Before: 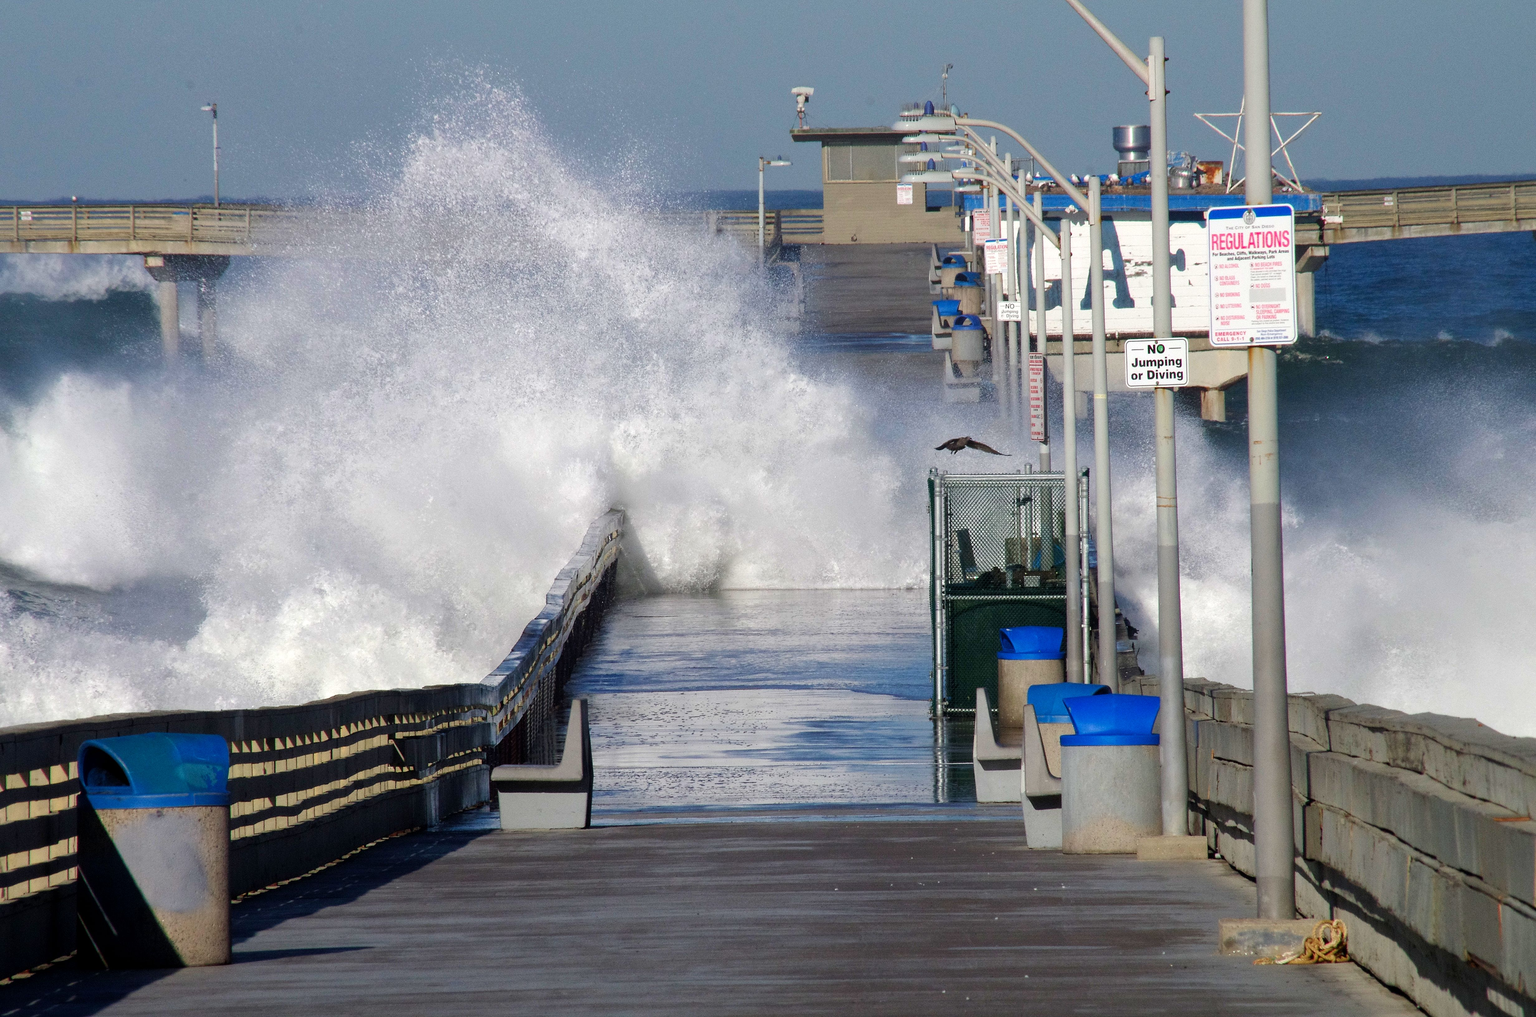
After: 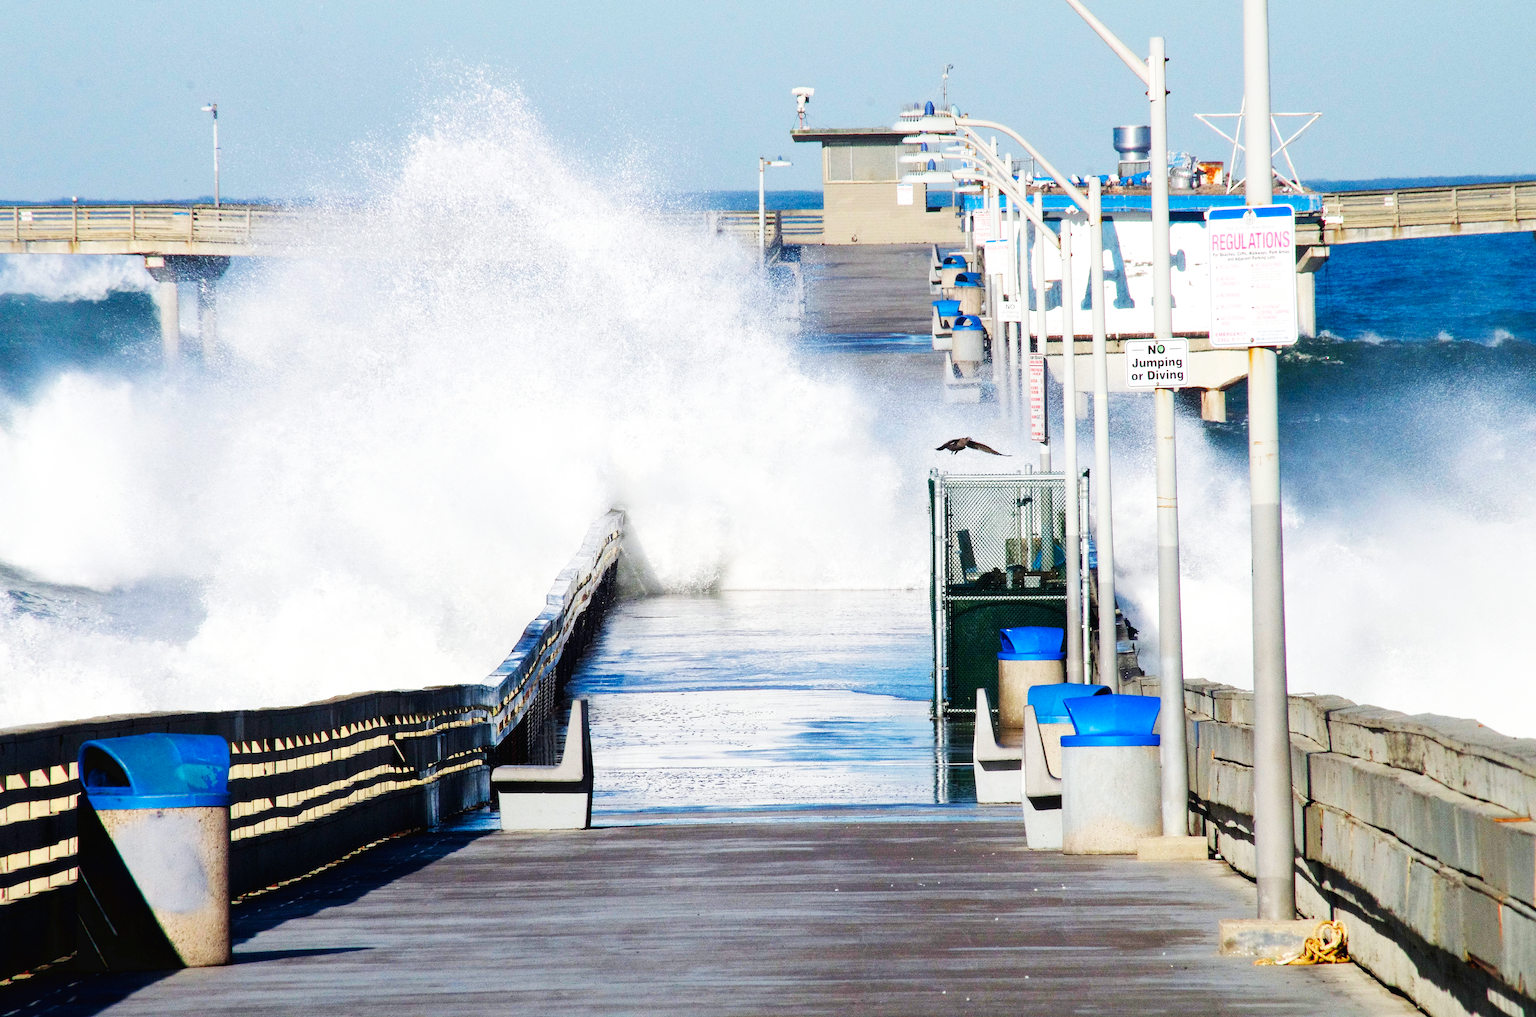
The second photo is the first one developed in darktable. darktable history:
base curve: curves: ch0 [(0, 0.003) (0.001, 0.002) (0.006, 0.004) (0.02, 0.022) (0.048, 0.086) (0.094, 0.234) (0.162, 0.431) (0.258, 0.629) (0.385, 0.8) (0.548, 0.918) (0.751, 0.988) (1, 1)], preserve colors none
color calibration: output R [1.063, -0.012, -0.003, 0], output G [0, 1.022, 0.021, 0], output B [-0.079, 0.047, 1, 0], x 0.355, y 0.367, temperature 4697.64 K
